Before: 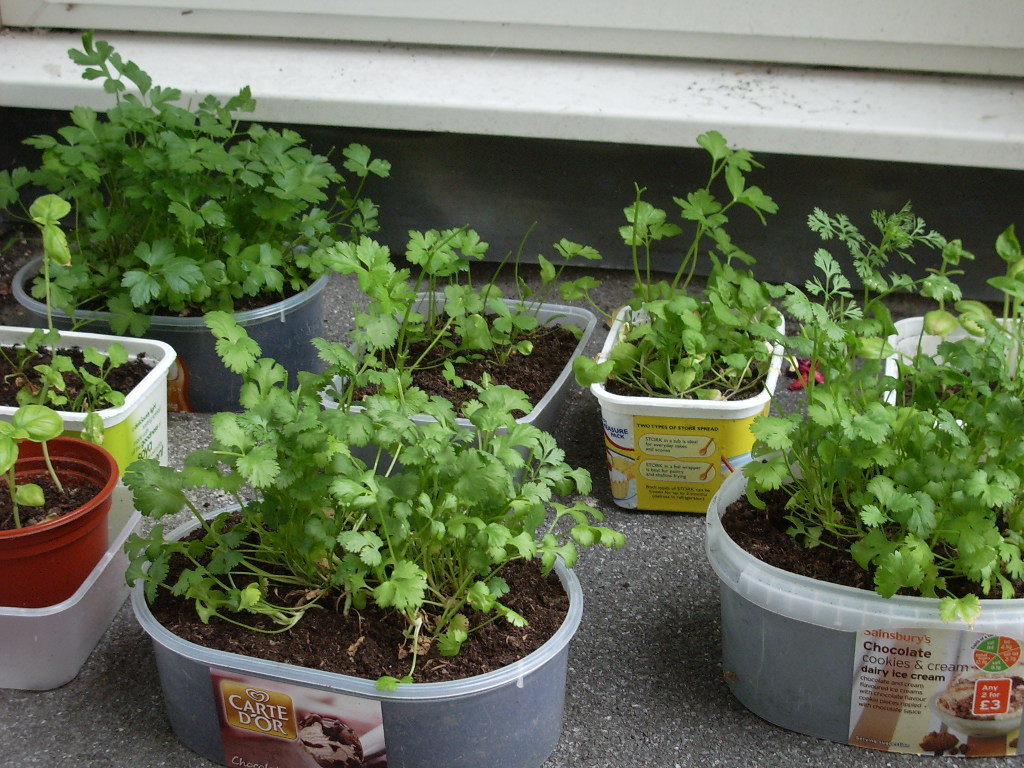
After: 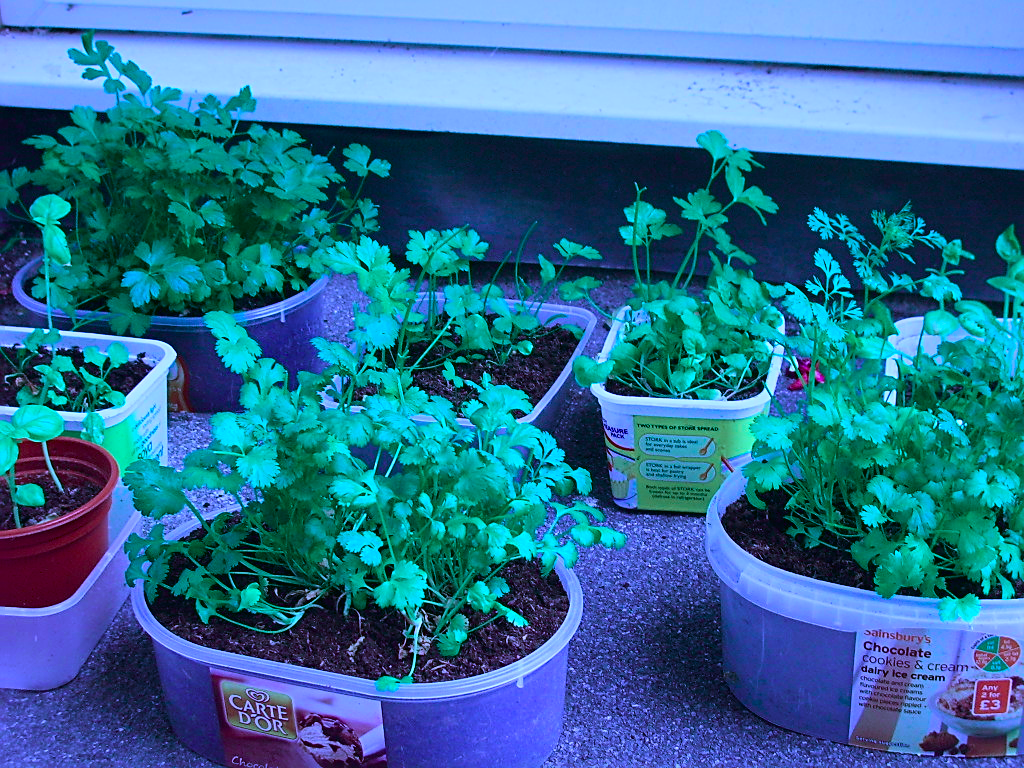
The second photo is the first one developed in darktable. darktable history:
color calibration: output R [0.948, 0.091, -0.04, 0], output G [-0.3, 1.384, -0.085, 0], output B [-0.108, 0.061, 1.08, 0], illuminant as shot in camera, x 0.484, y 0.43, temperature 2405.29 K
sharpen: on, module defaults
exposure: compensate highlight preservation false
tone curve: curves: ch0 [(0, 0.01) (0.037, 0.032) (0.131, 0.108) (0.275, 0.258) (0.483, 0.512) (0.61, 0.661) (0.696, 0.742) (0.792, 0.834) (0.911, 0.936) (0.997, 0.995)]; ch1 [(0, 0) (0.308, 0.29) (0.425, 0.411) (0.503, 0.502) (0.529, 0.543) (0.683, 0.706) (0.746, 0.77) (1, 1)]; ch2 [(0, 0) (0.225, 0.214) (0.334, 0.339) (0.401, 0.415) (0.485, 0.487) (0.502, 0.502) (0.525, 0.523) (0.545, 0.552) (0.587, 0.61) (0.636, 0.654) (0.711, 0.729) (0.845, 0.855) (0.998, 0.977)], color space Lab, independent channels, preserve colors none
tone equalizer: on, module defaults
